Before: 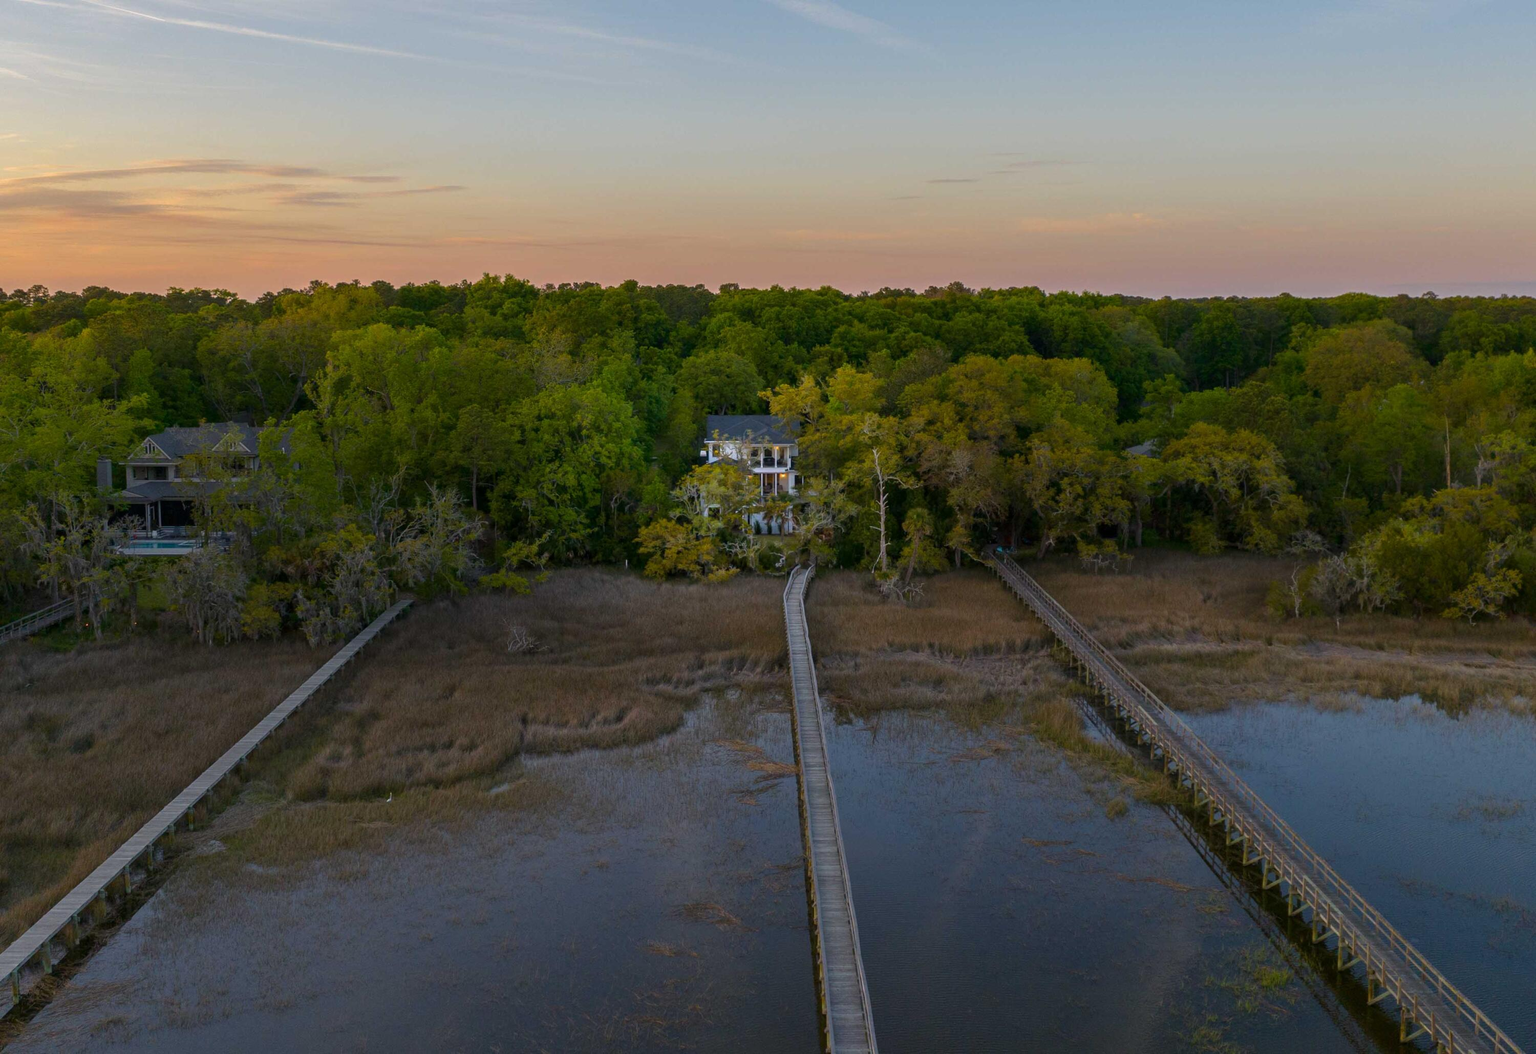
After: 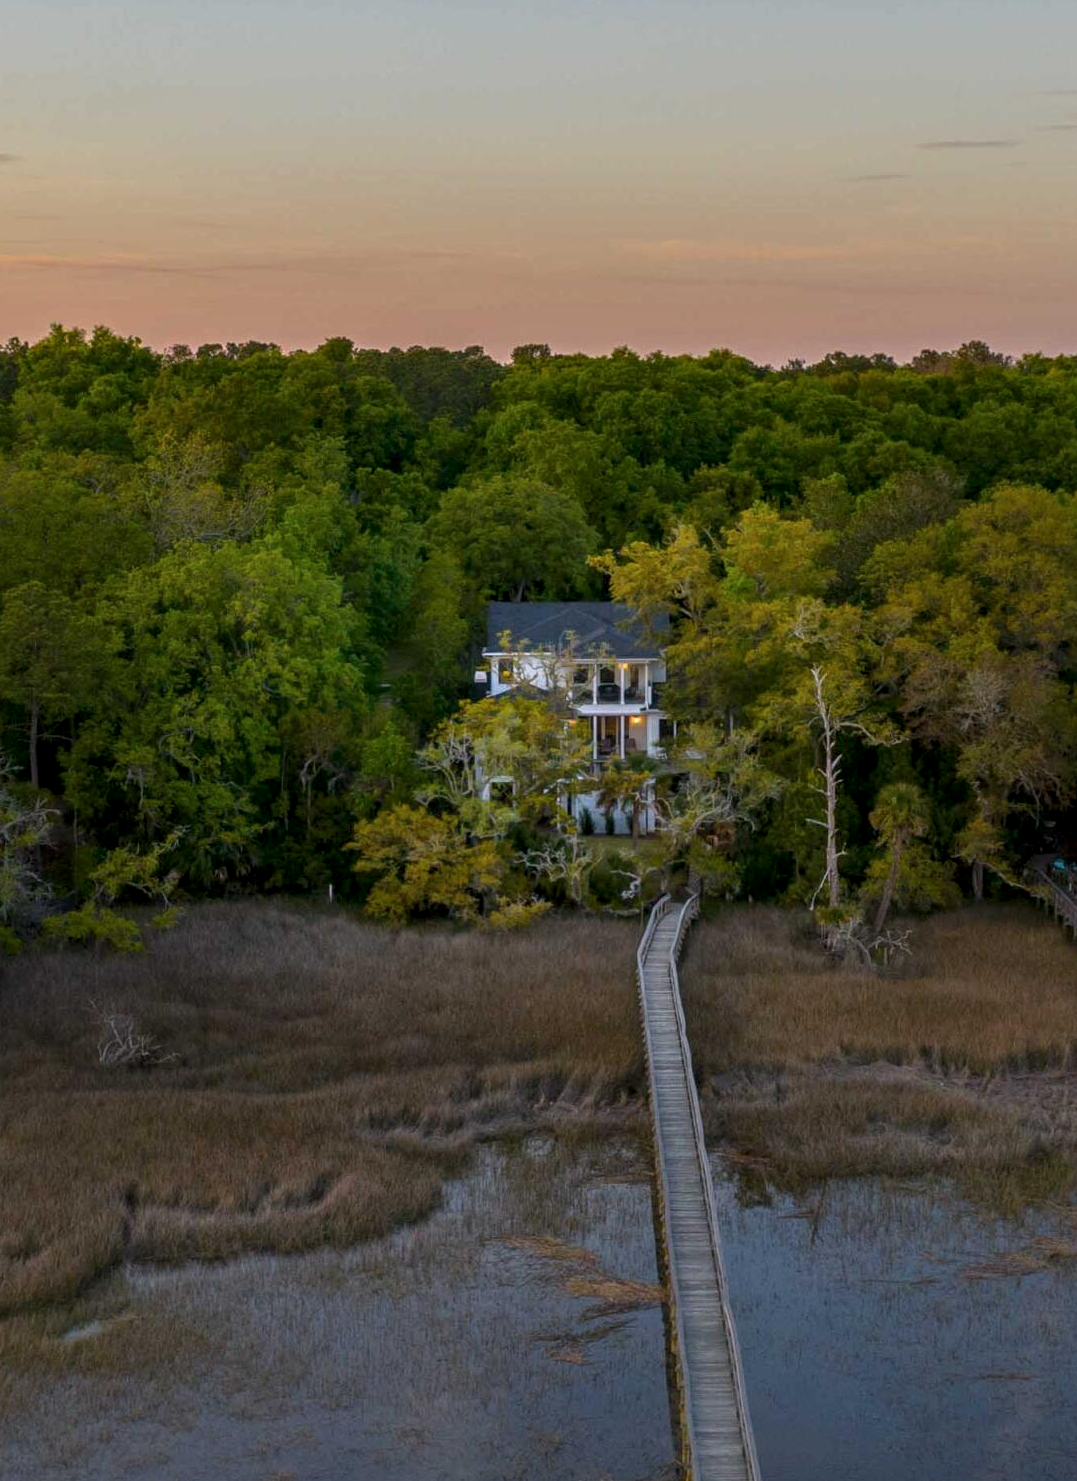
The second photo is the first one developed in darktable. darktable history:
crop and rotate: left 29.769%, top 10.192%, right 34.325%, bottom 17.852%
local contrast: on, module defaults
